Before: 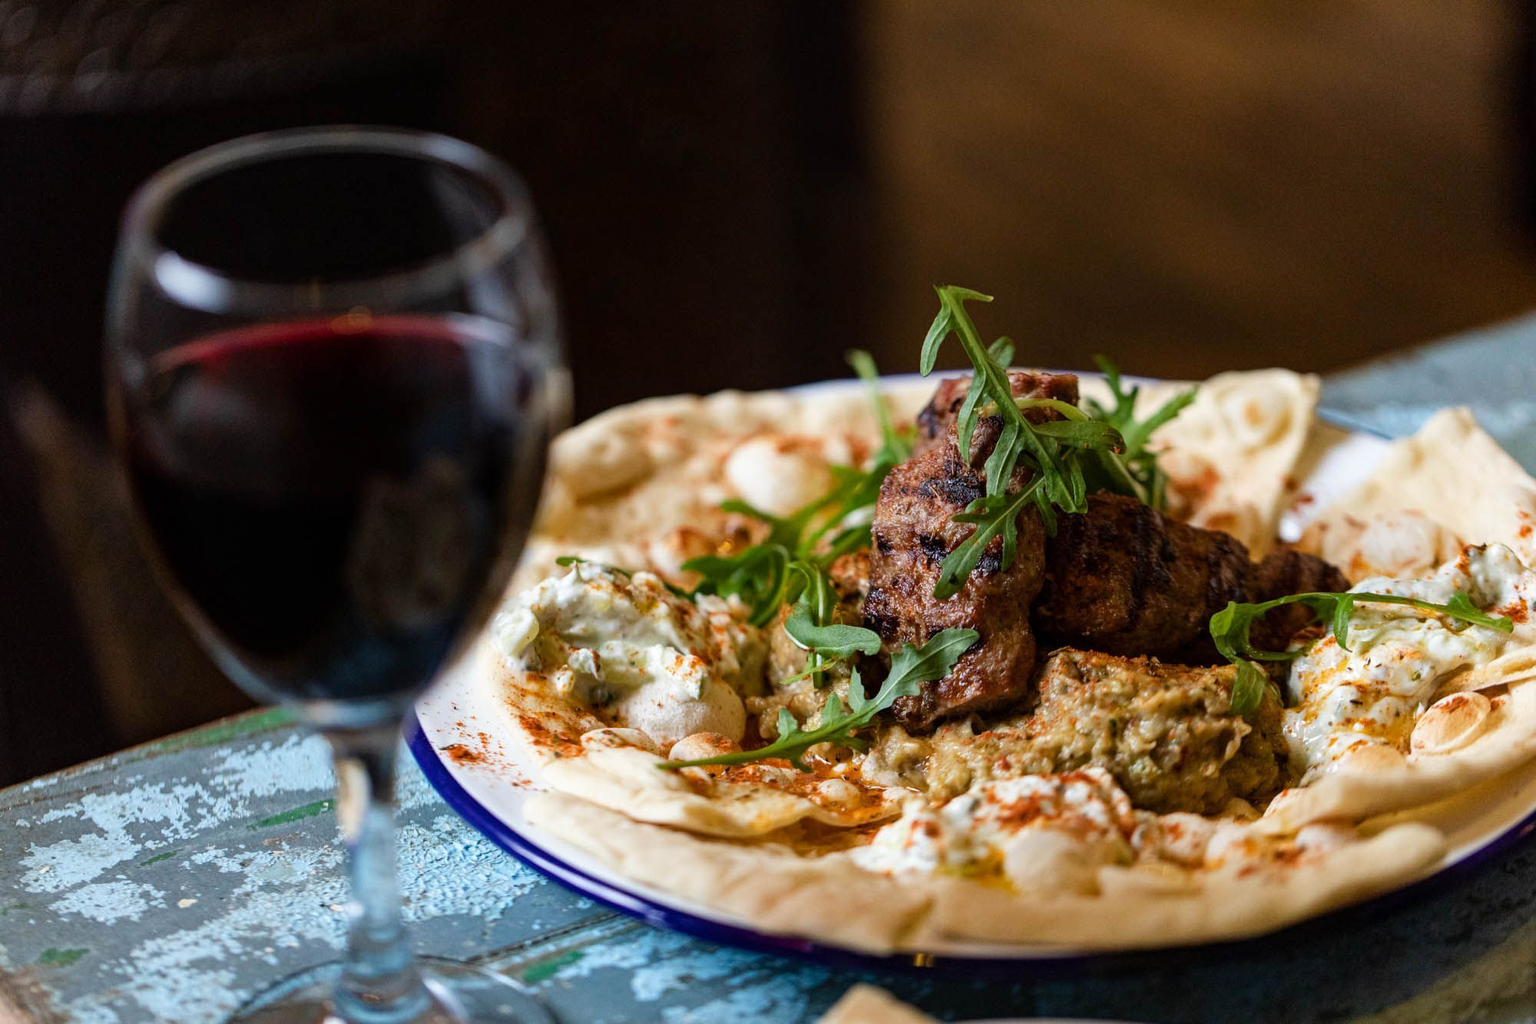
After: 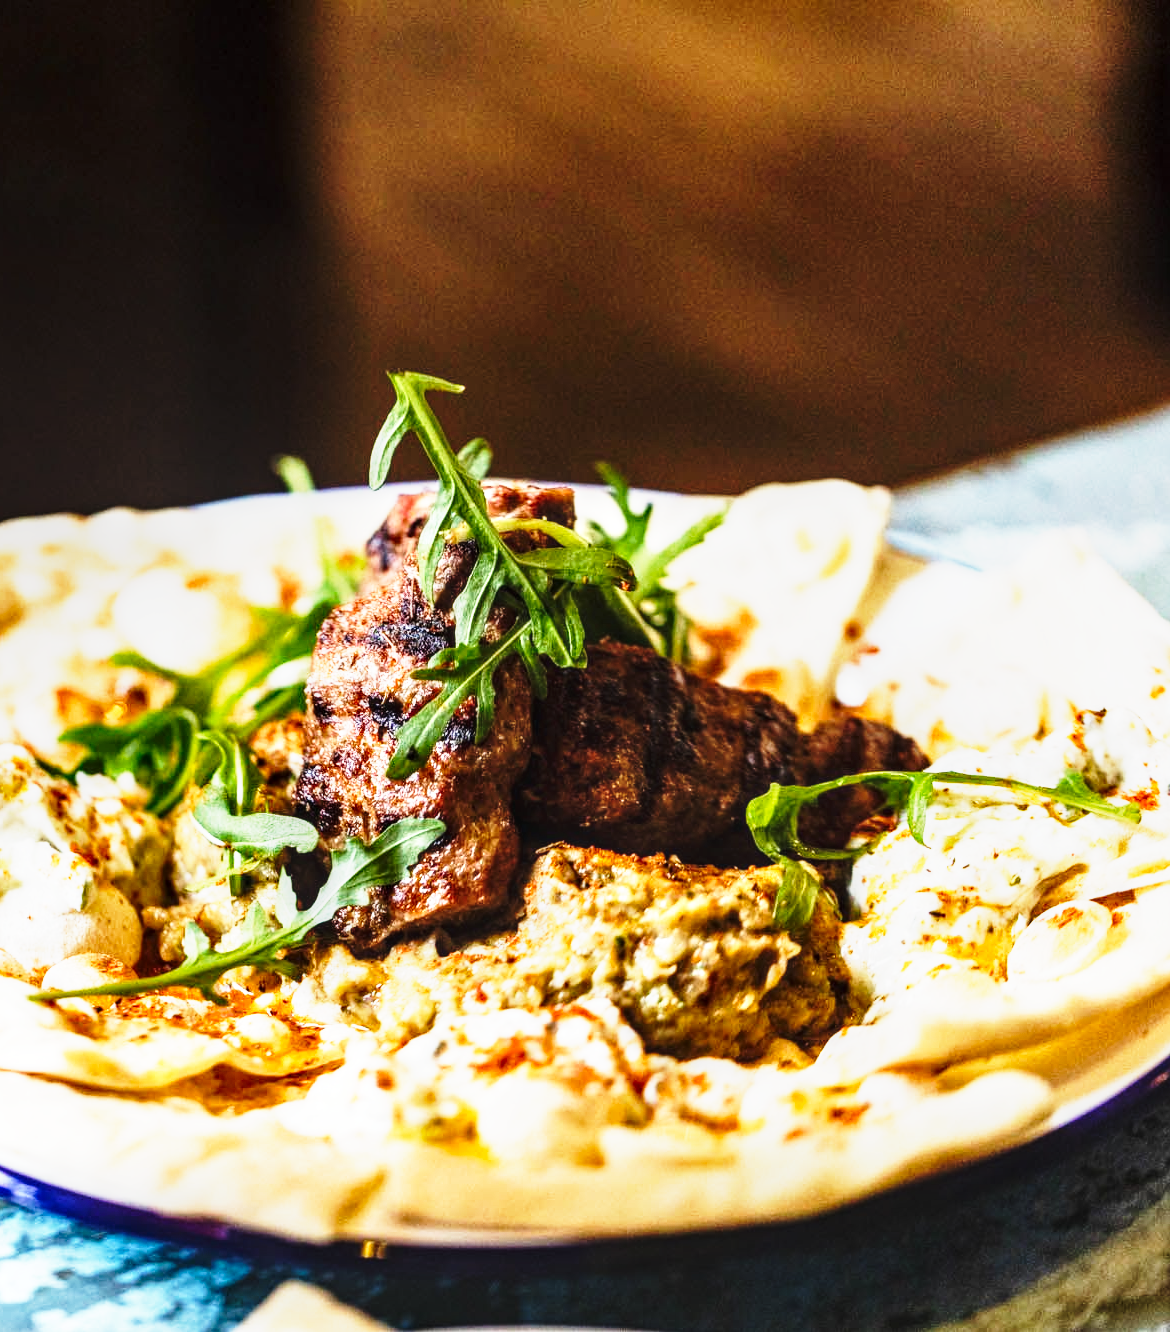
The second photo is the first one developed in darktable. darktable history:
crop: left 41.457%
local contrast: on, module defaults
exposure: black level correction 0, exposure 0.5 EV, compensate exposure bias true, compensate highlight preservation false
tone equalizer: -8 EV -0.424 EV, -7 EV -0.398 EV, -6 EV -0.37 EV, -5 EV -0.199 EV, -3 EV 0.218 EV, -2 EV 0.329 EV, -1 EV 0.409 EV, +0 EV 0.421 EV, edges refinement/feathering 500, mask exposure compensation -1.57 EV, preserve details no
base curve: curves: ch0 [(0, 0) (0.026, 0.03) (0.109, 0.232) (0.351, 0.748) (0.669, 0.968) (1, 1)], preserve colors none
